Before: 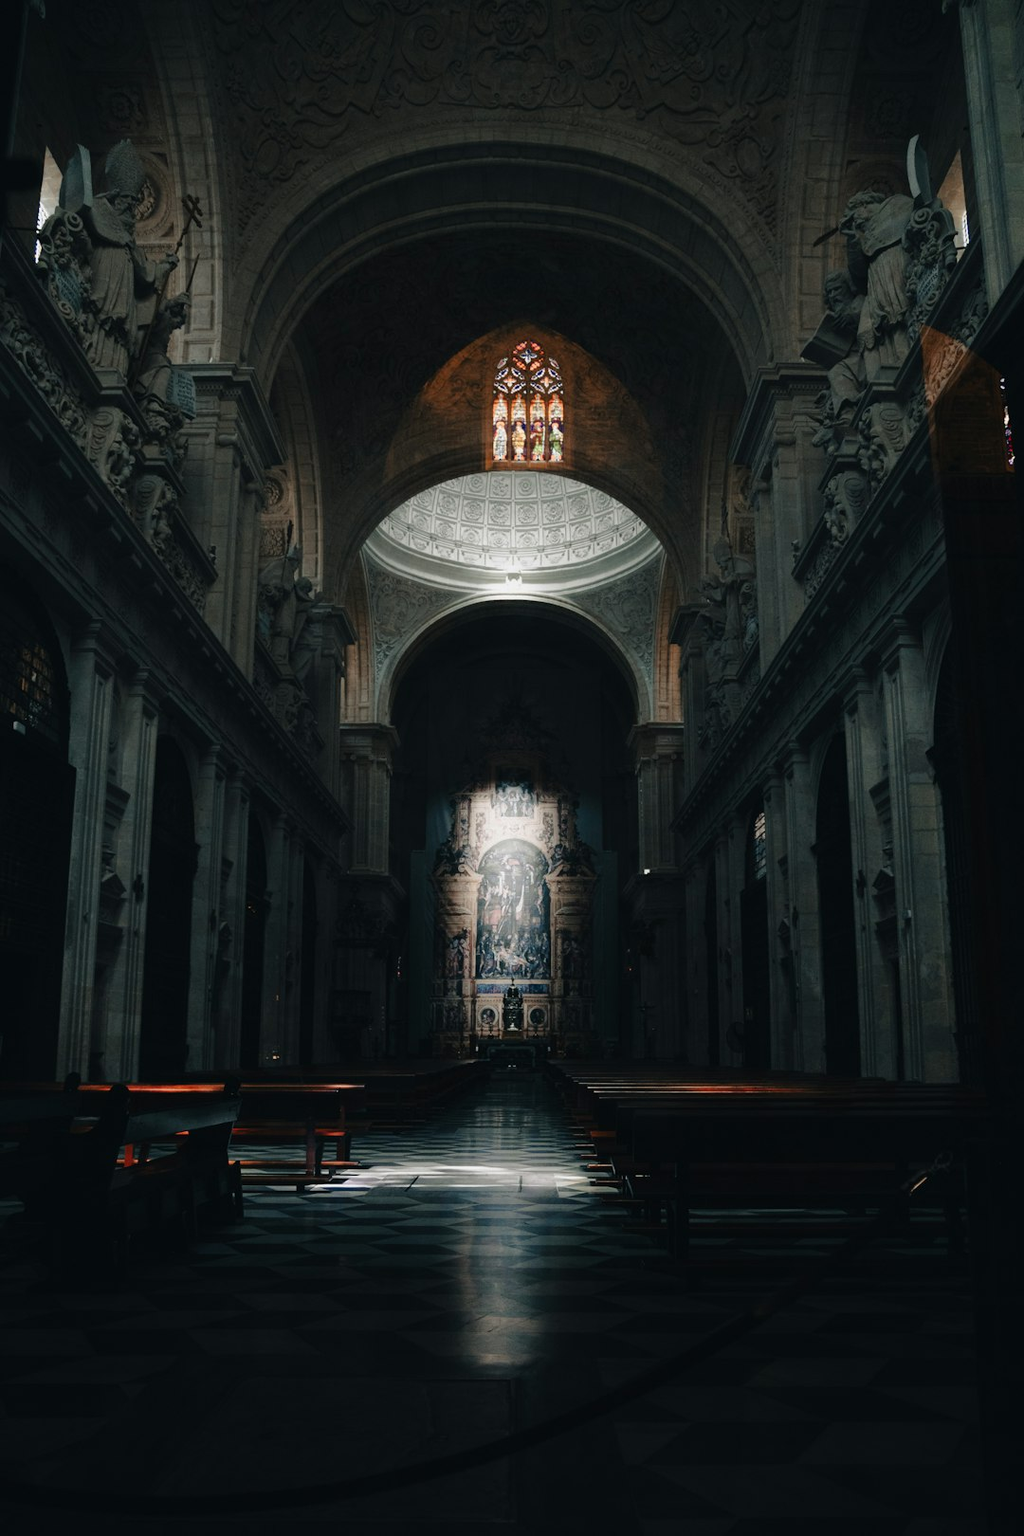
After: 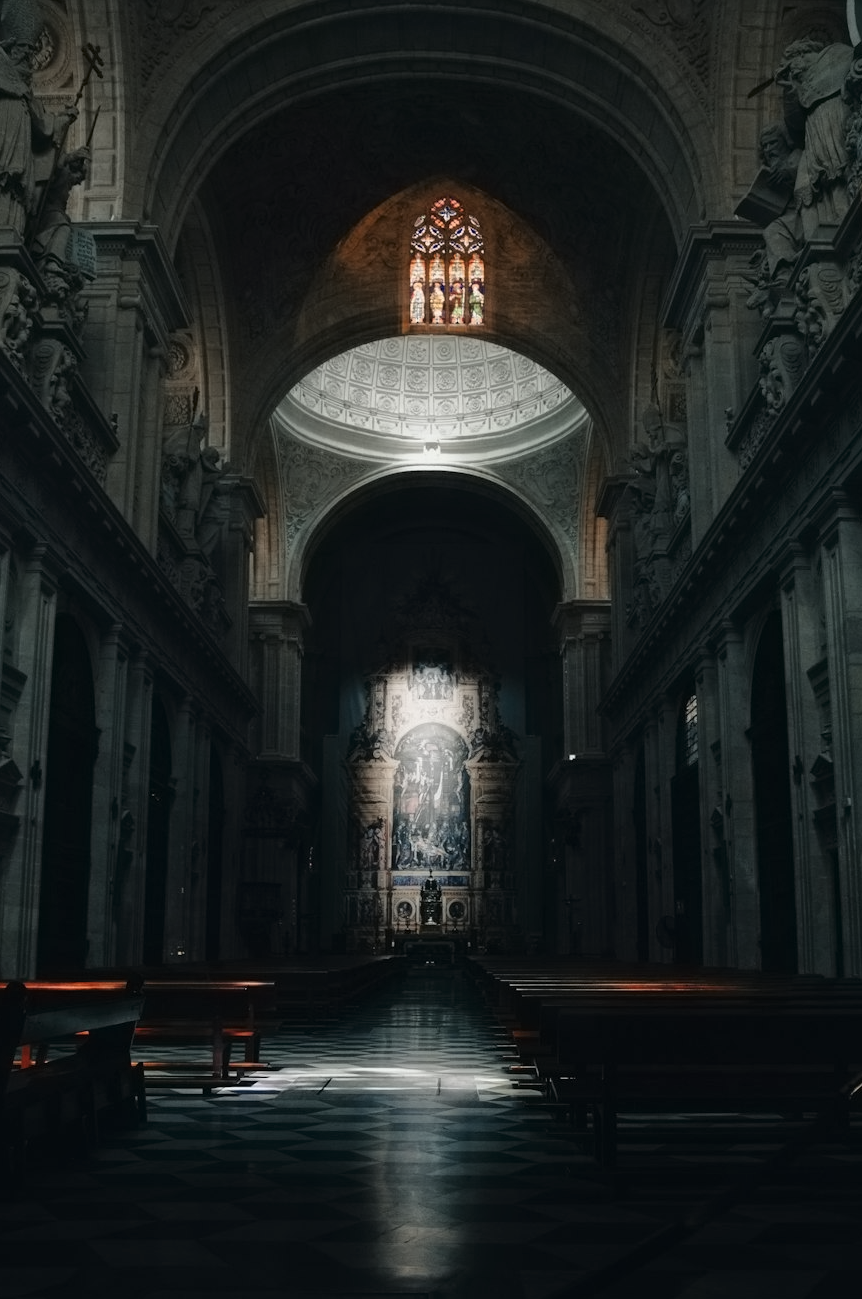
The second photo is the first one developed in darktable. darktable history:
crop and rotate: left 10.275%, top 10.007%, right 9.861%, bottom 9.803%
contrast equalizer: octaves 7, y [[0.5 ×6], [0.5 ×6], [0.5 ×6], [0 ×6], [0, 0.039, 0.251, 0.29, 0.293, 0.292]]
